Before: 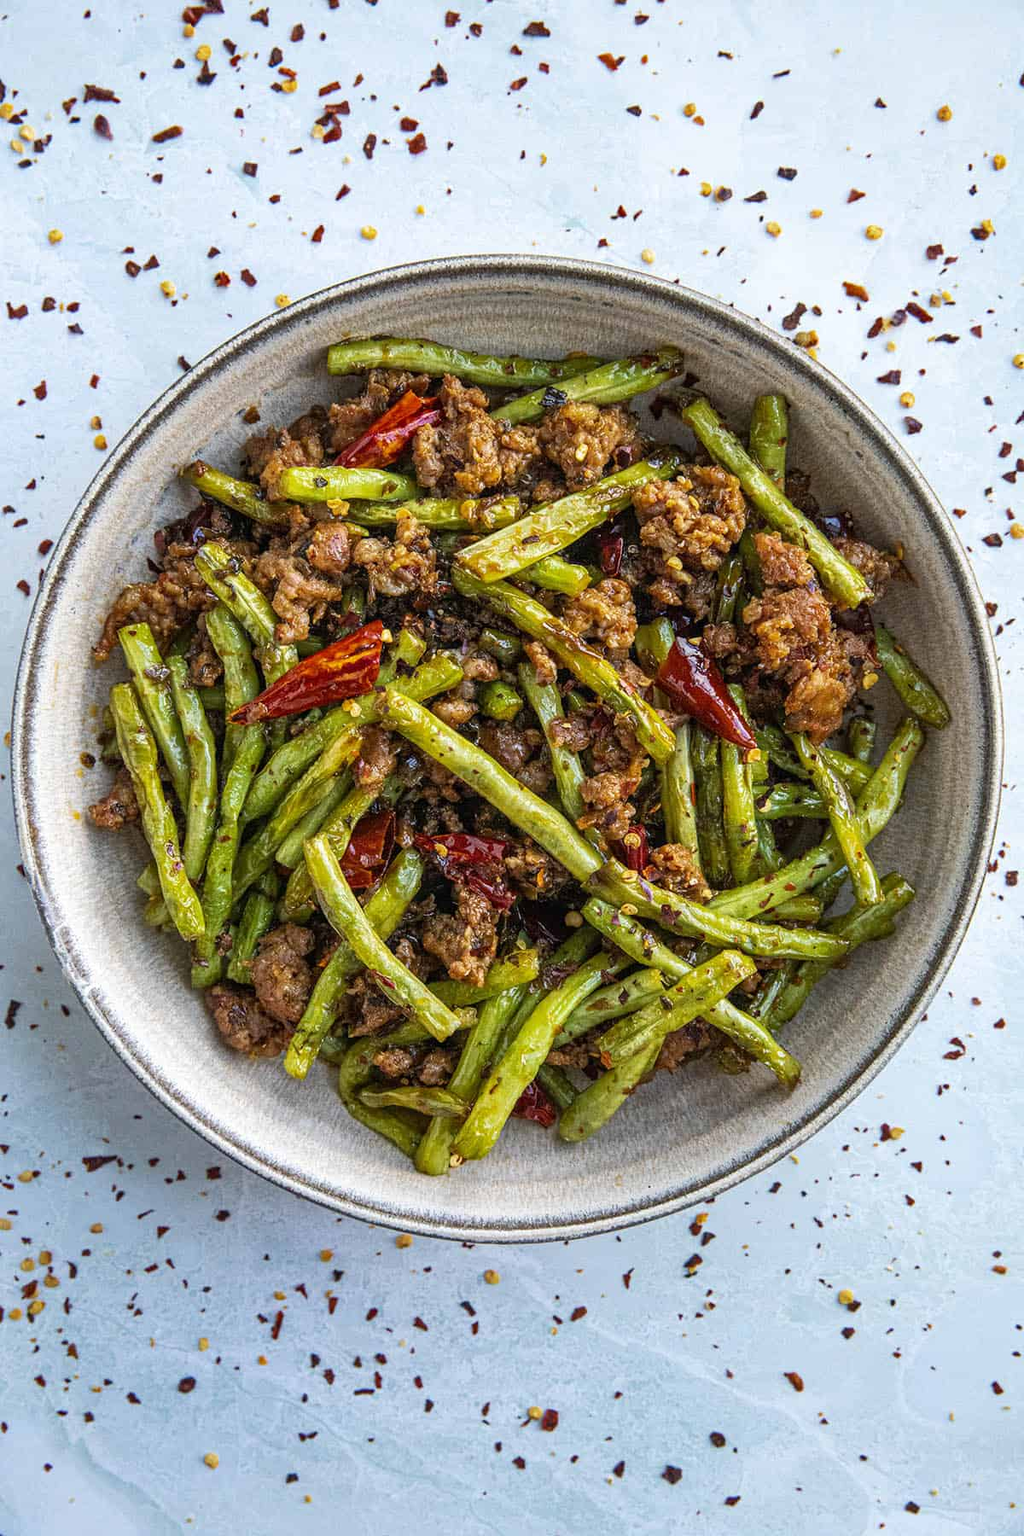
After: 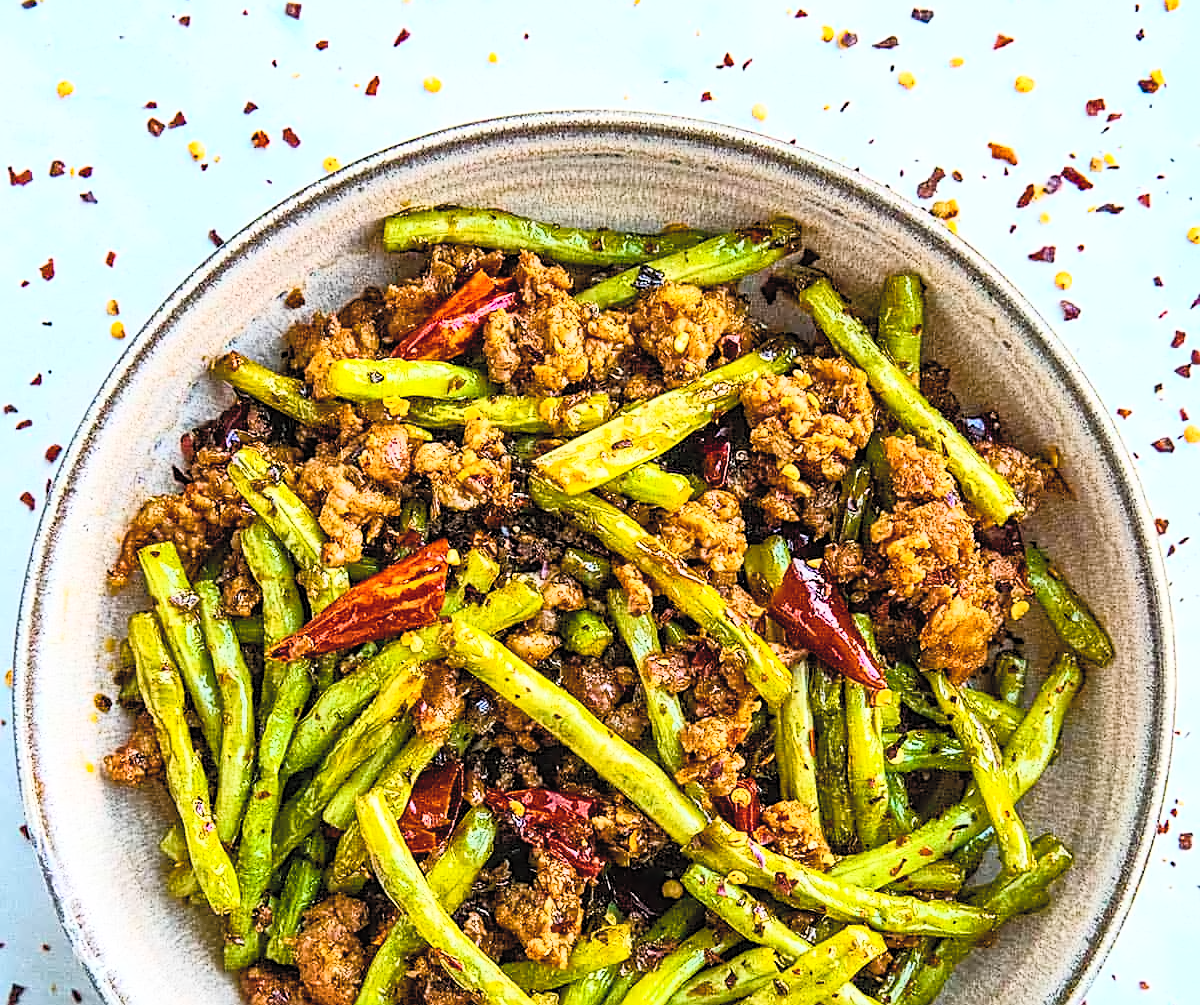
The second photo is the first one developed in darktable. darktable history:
sharpen: on, module defaults
contrast equalizer: octaves 7, y [[0.5 ×4, 0.525, 0.667], [0.5 ×6], [0.5 ×6], [0 ×4, 0.042, 0], [0, 0, 0.004, 0.1, 0.191, 0.131]]
contrast brightness saturation: contrast 0.379, brightness 0.518
crop and rotate: top 10.447%, bottom 33.707%
color balance rgb: linear chroma grading › global chroma 19.646%, perceptual saturation grading › global saturation 27.298%, perceptual saturation grading › highlights -28.869%, perceptual saturation grading › mid-tones 15.227%, perceptual saturation grading › shadows 34.302%
